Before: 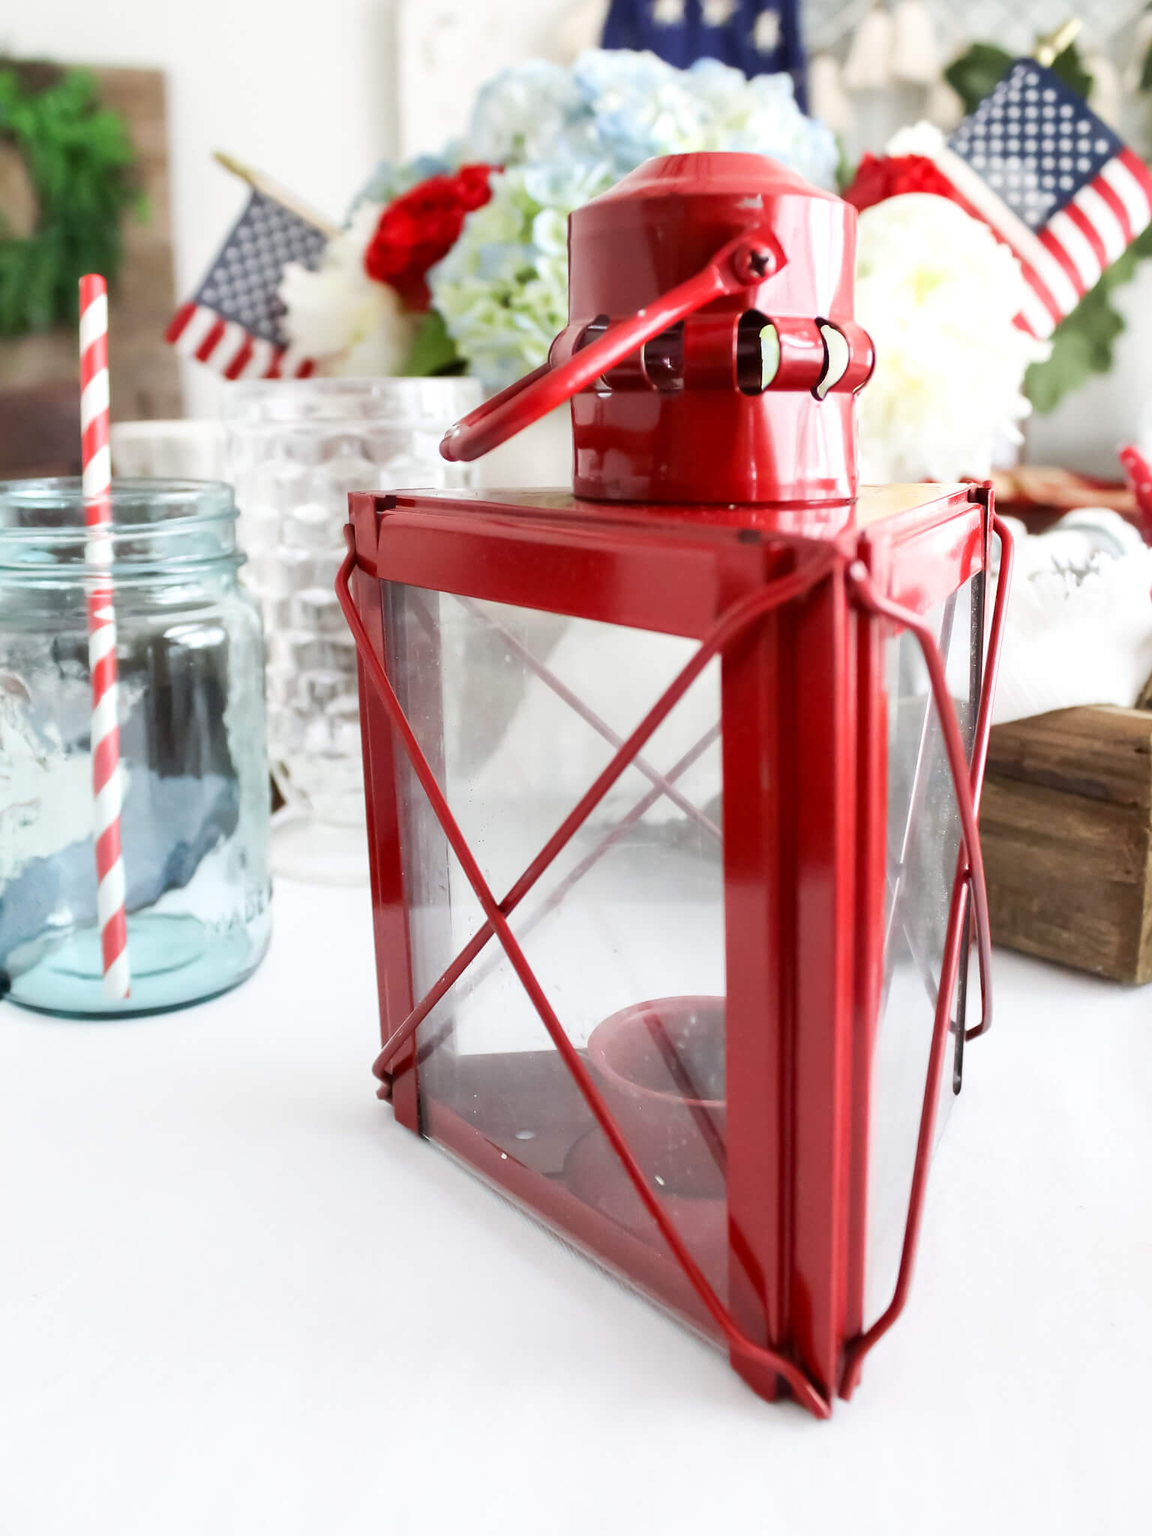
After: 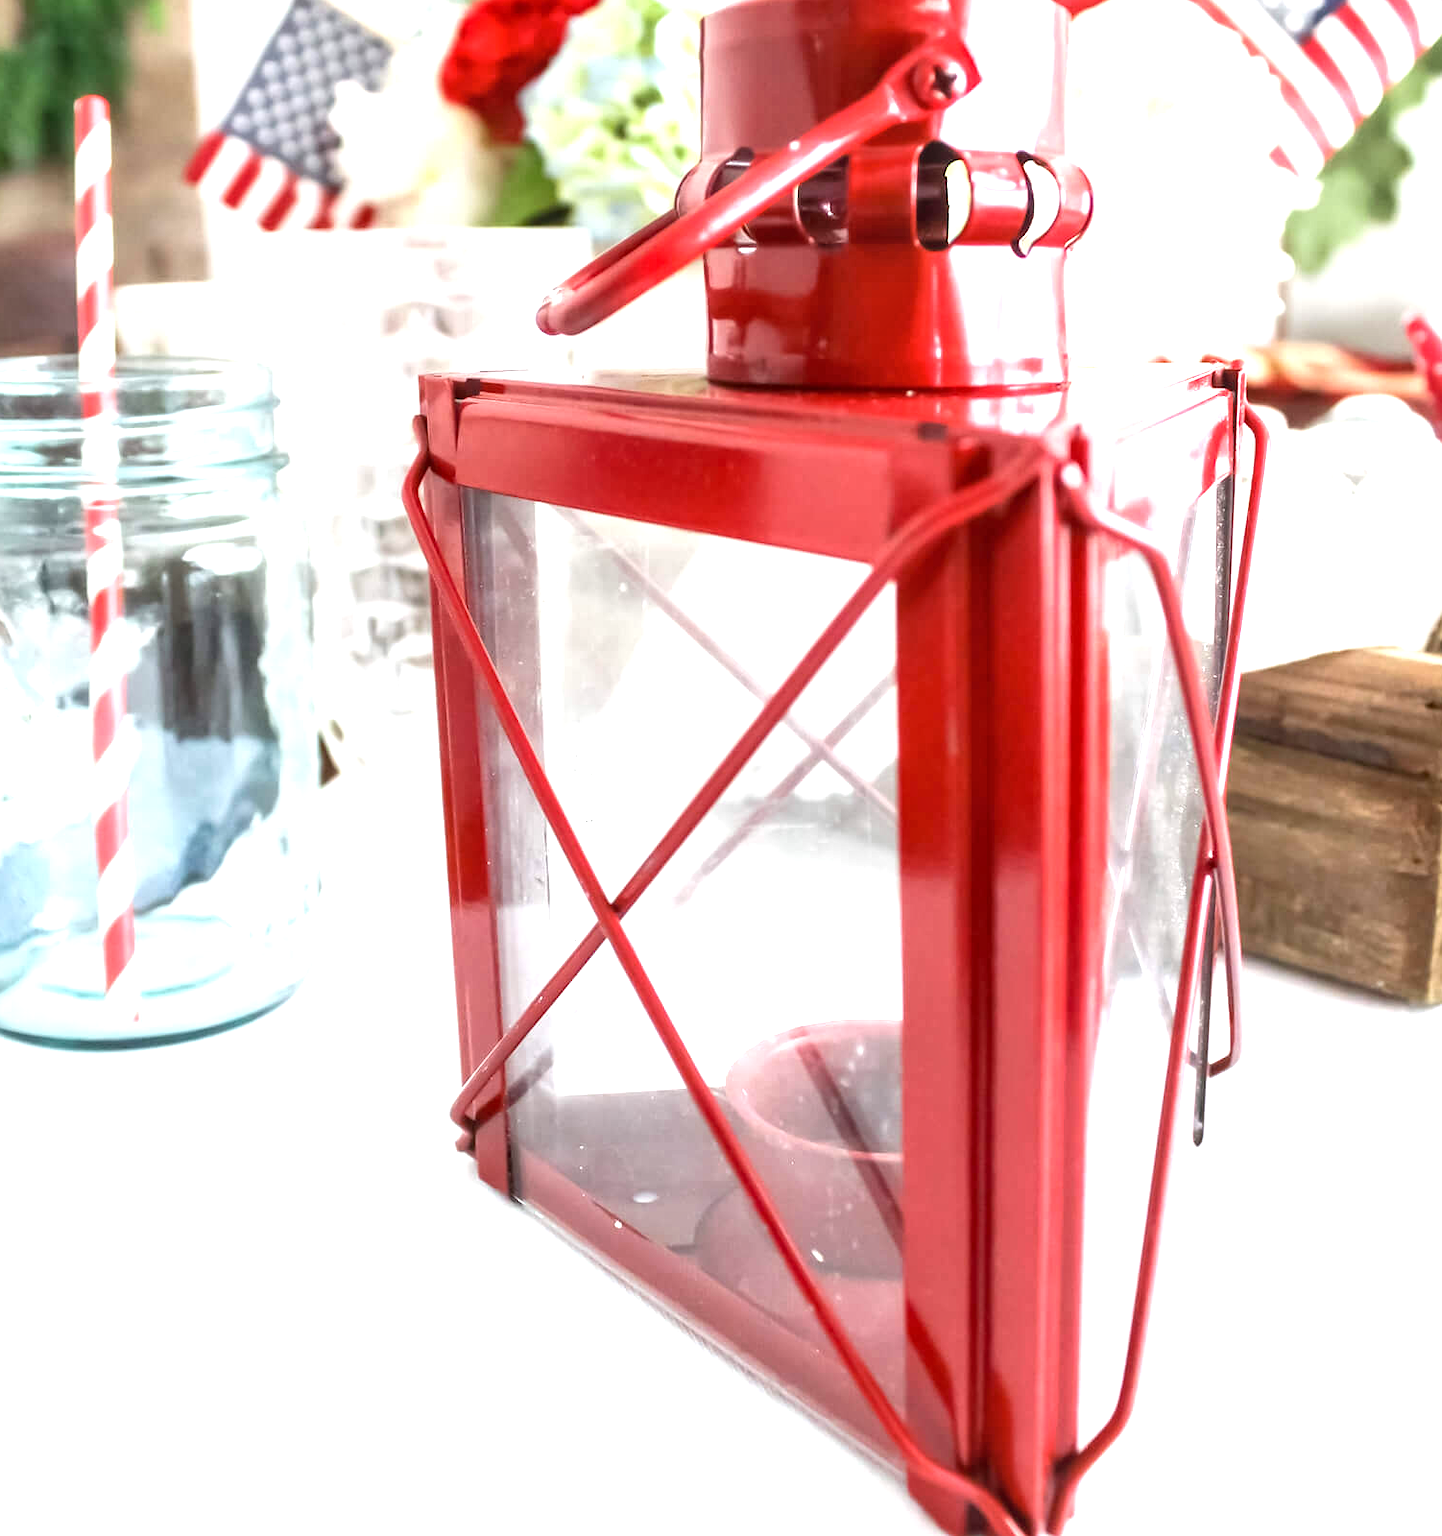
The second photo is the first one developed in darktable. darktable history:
local contrast: on, module defaults
exposure: black level correction 0, exposure 0.929 EV, compensate highlight preservation false
crop and rotate: left 1.861%, top 13.004%, right 0.232%, bottom 8.834%
